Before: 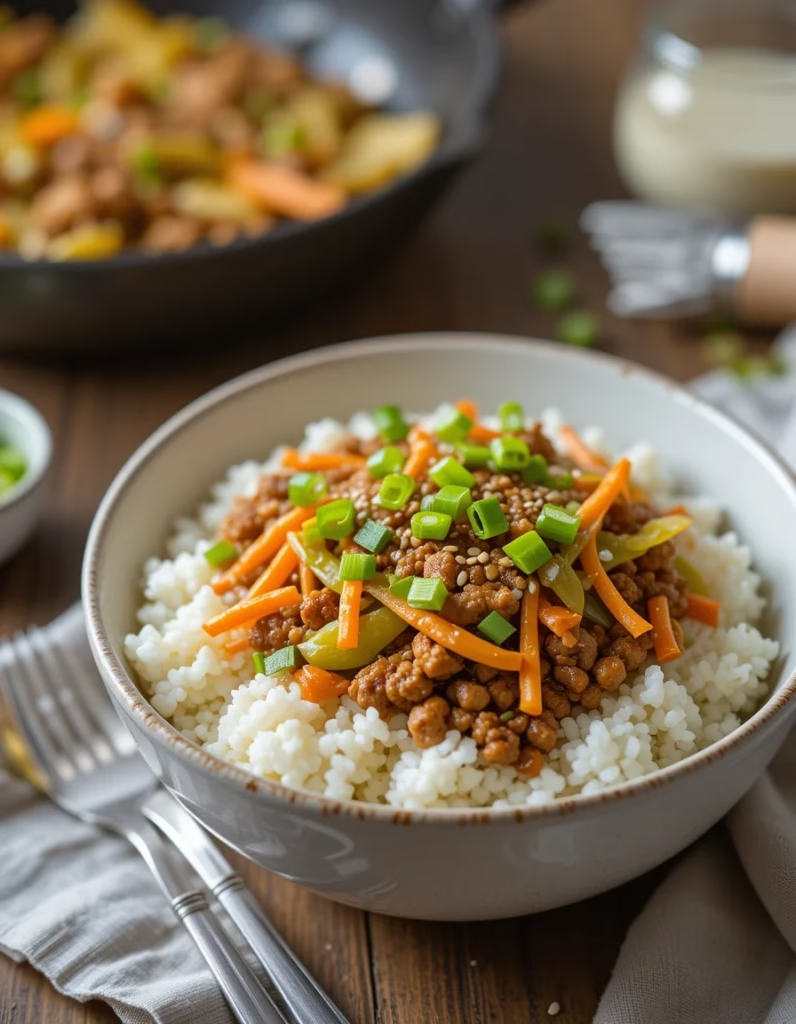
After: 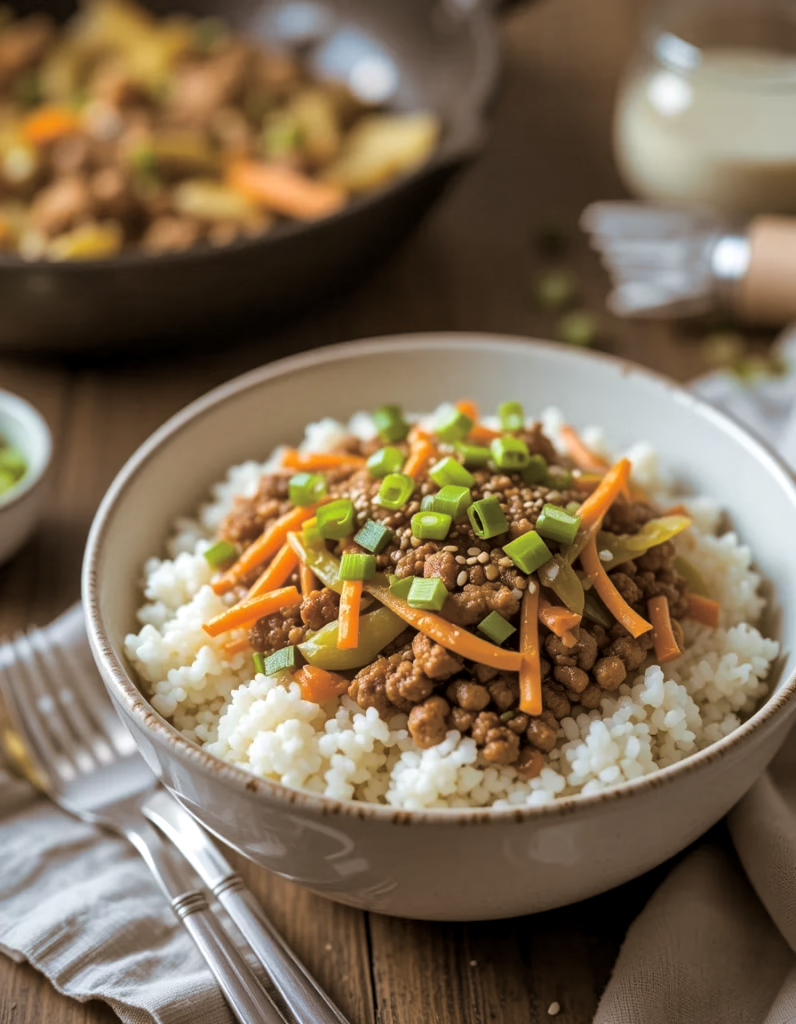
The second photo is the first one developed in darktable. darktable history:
split-toning: shadows › hue 32.4°, shadows › saturation 0.51, highlights › hue 180°, highlights › saturation 0, balance -60.17, compress 55.19%
local contrast: mode bilateral grid, contrast 20, coarseness 50, detail 132%, midtone range 0.2
